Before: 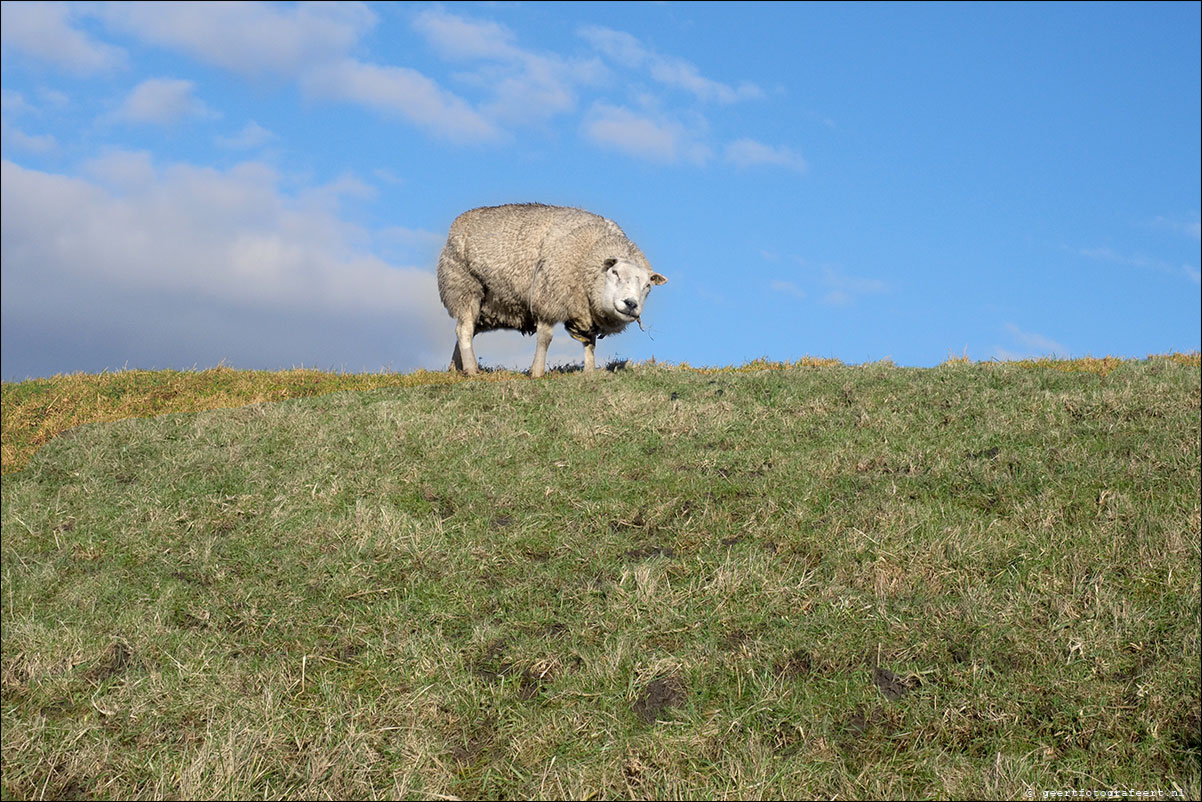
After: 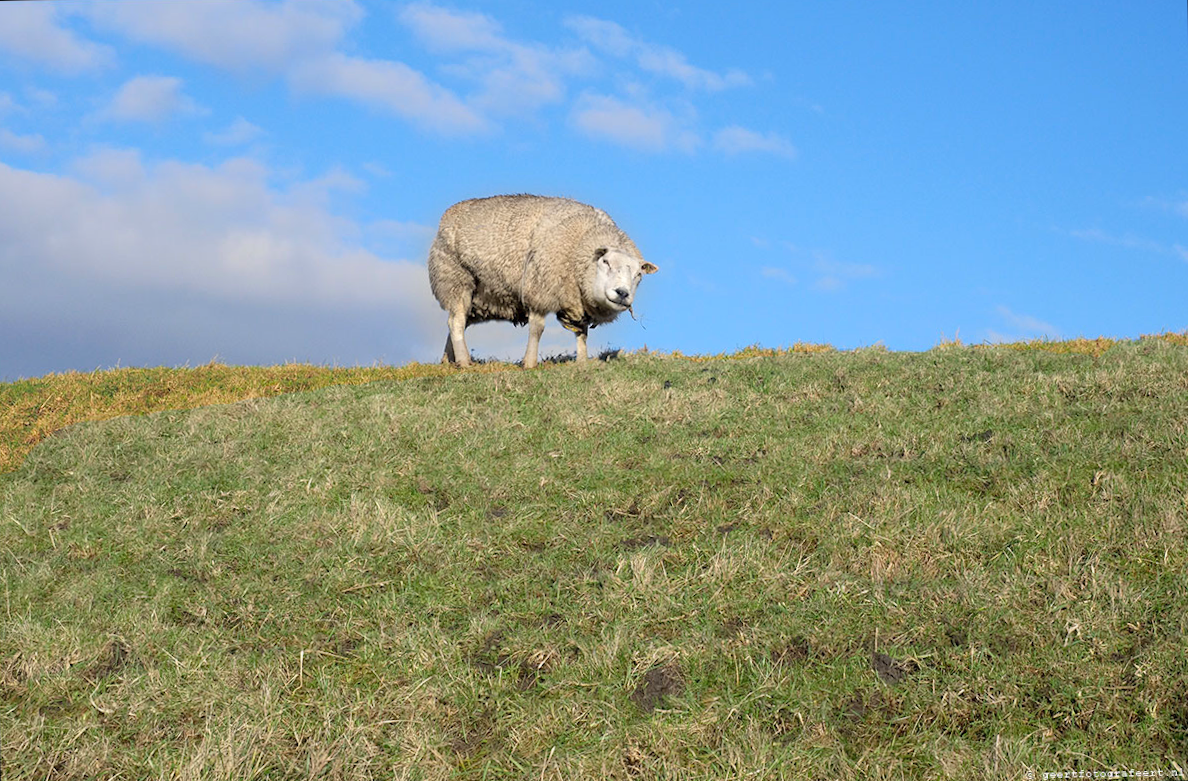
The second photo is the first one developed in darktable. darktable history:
rotate and perspective: rotation -1°, crop left 0.011, crop right 0.989, crop top 0.025, crop bottom 0.975
contrast brightness saturation: contrast 0.03, brightness 0.06, saturation 0.13
